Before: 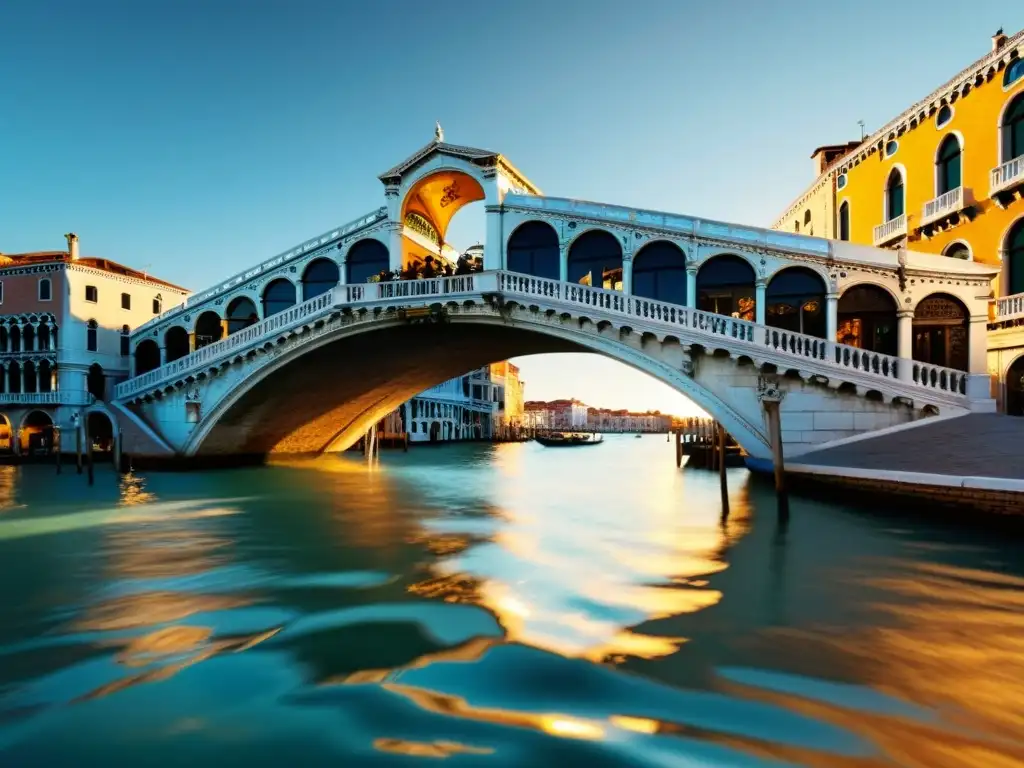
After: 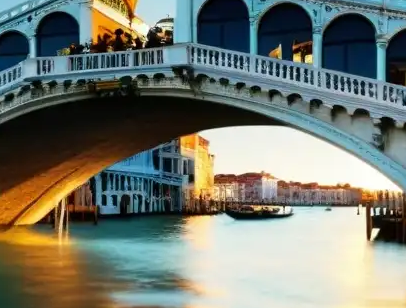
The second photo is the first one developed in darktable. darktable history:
crop: left 30.359%, top 29.681%, right 29.909%, bottom 30.127%
